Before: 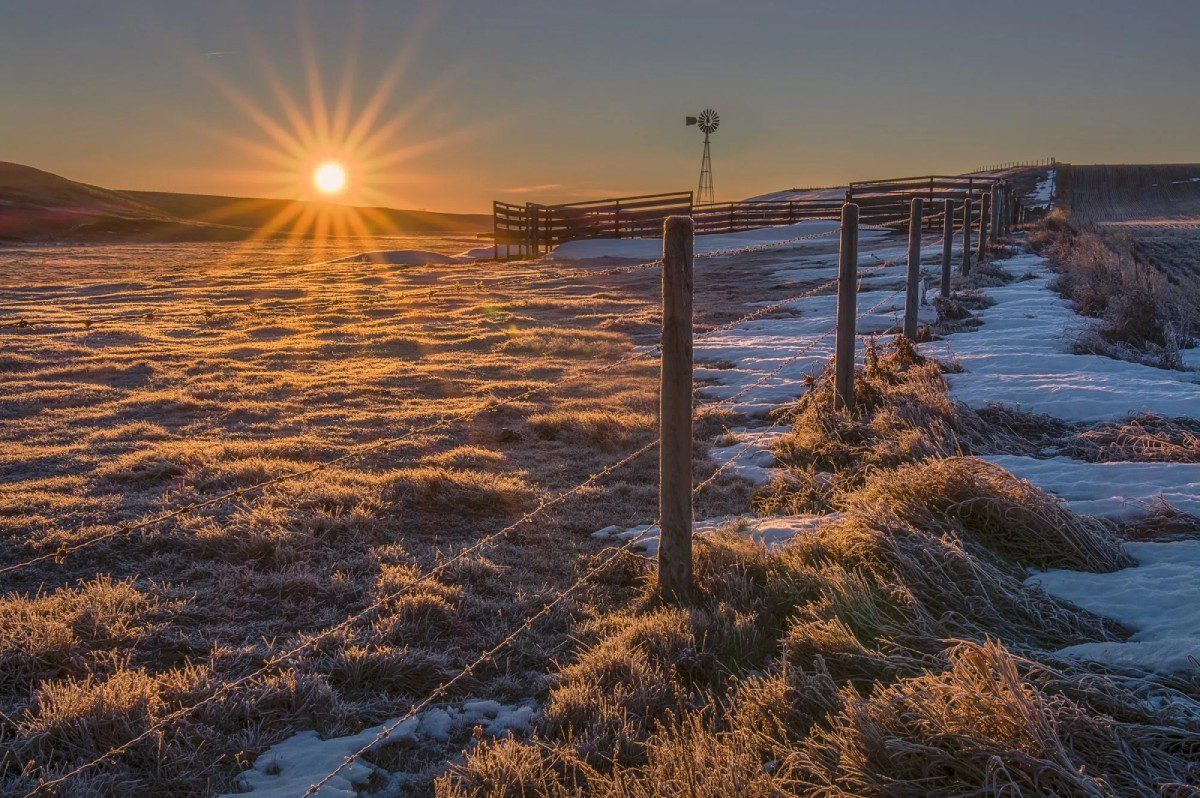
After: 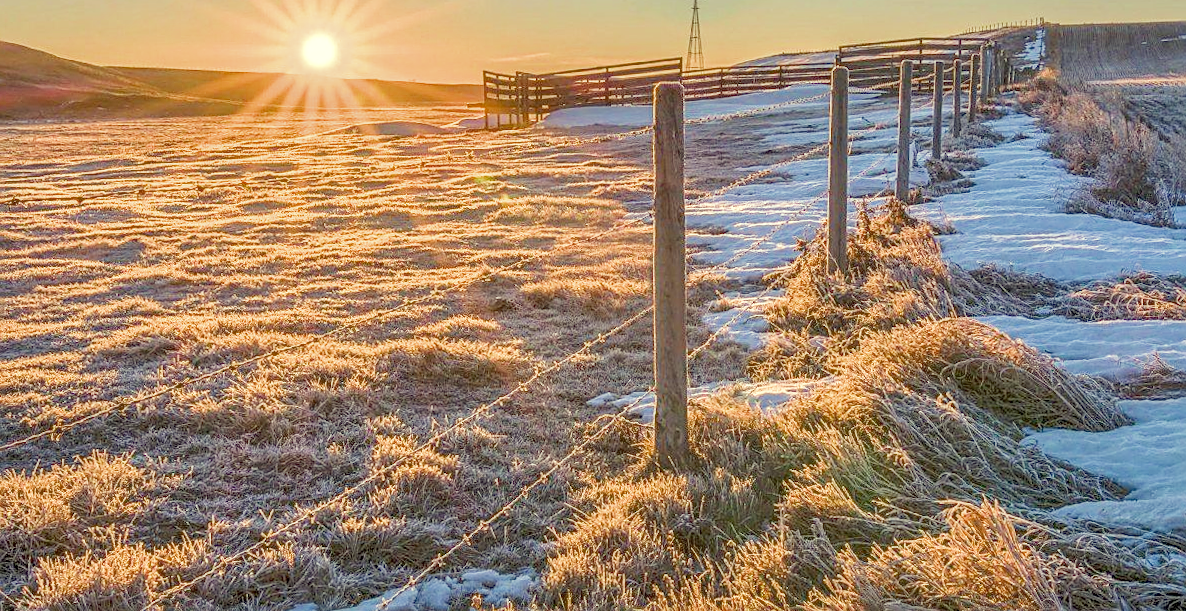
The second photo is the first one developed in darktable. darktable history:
sharpen: on, module defaults
local contrast: on, module defaults
rotate and perspective: rotation -1°, crop left 0.011, crop right 0.989, crop top 0.025, crop bottom 0.975
crop and rotate: top 15.774%, bottom 5.506%
color correction: highlights a* -5.94, highlights b* 11.19
filmic rgb: middle gray luminance 4.29%, black relative exposure -13 EV, white relative exposure 5 EV, threshold 6 EV, target black luminance 0%, hardness 5.19, latitude 59.69%, contrast 0.767, highlights saturation mix 5%, shadows ↔ highlights balance 25.95%, add noise in highlights 0, color science v3 (2019), use custom middle-gray values true, iterations of high-quality reconstruction 0, contrast in highlights soft, enable highlight reconstruction true
